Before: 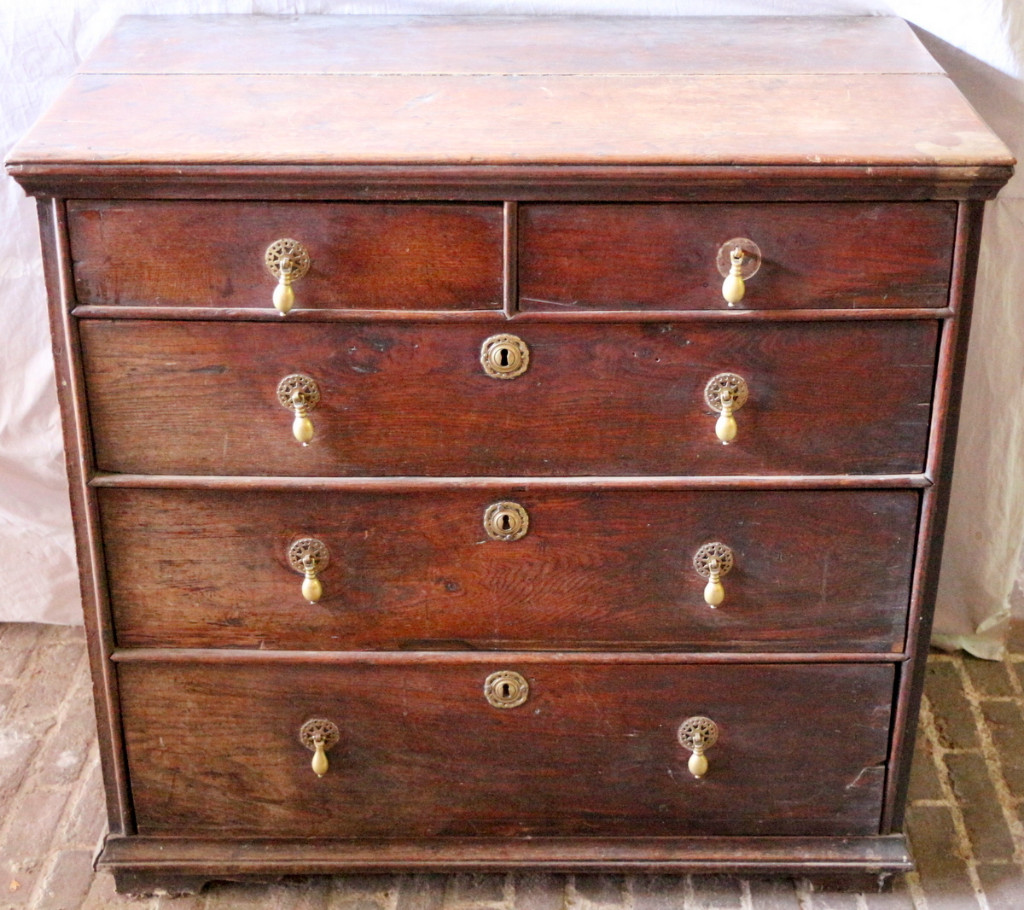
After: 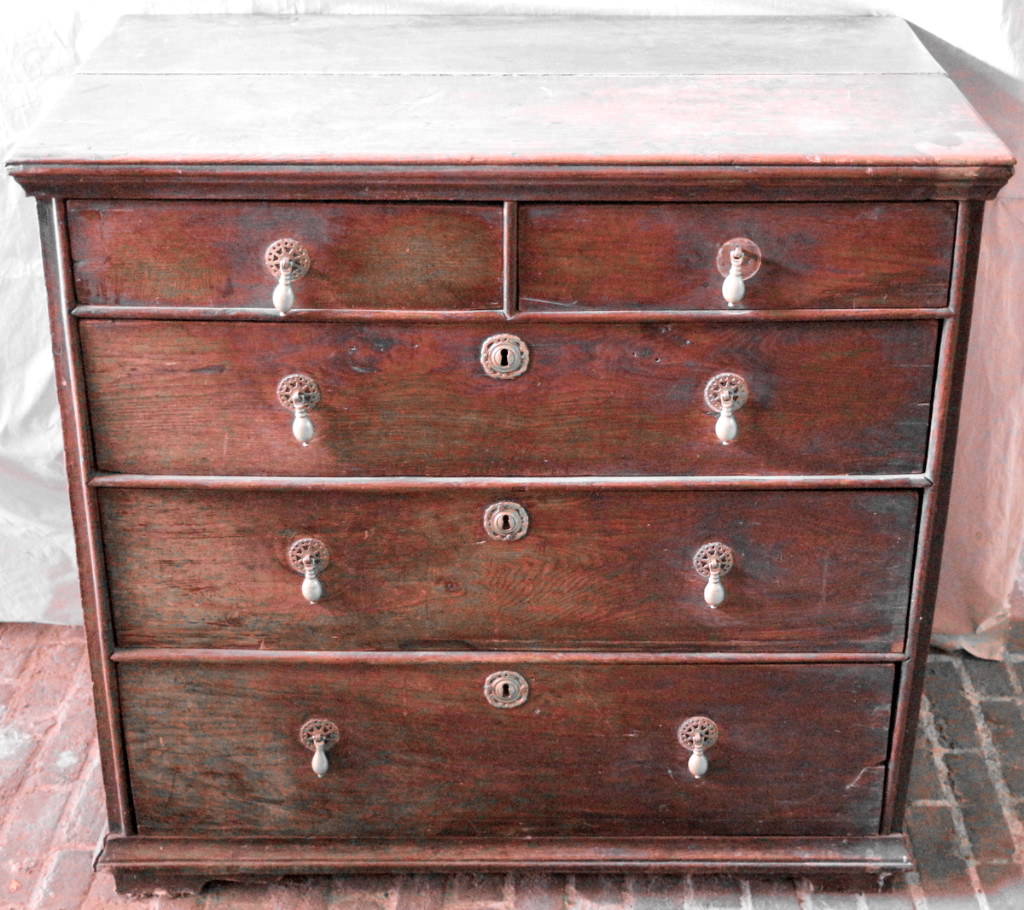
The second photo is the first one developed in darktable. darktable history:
white balance: red 1.188, blue 1.11
color balance rgb: linear chroma grading › global chroma 15%, perceptual saturation grading › global saturation 30%
color zones: curves: ch1 [(0, 0.006) (0.094, 0.285) (0.171, 0.001) (0.429, 0.001) (0.571, 0.003) (0.714, 0.004) (0.857, 0.004) (1, 0.006)]
